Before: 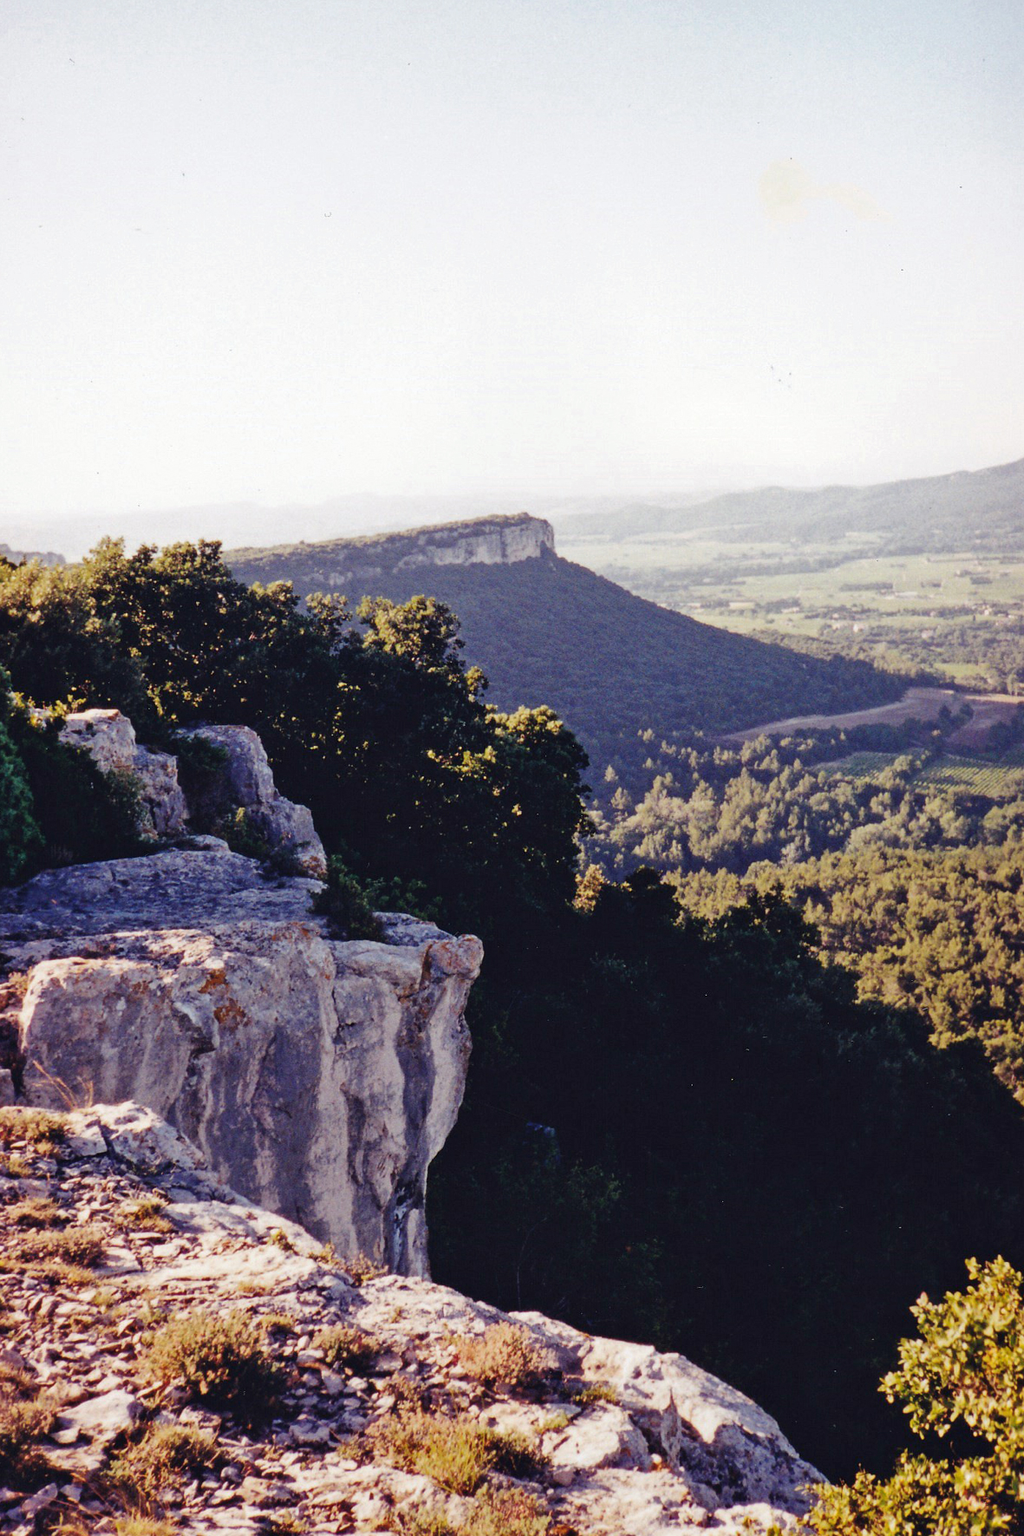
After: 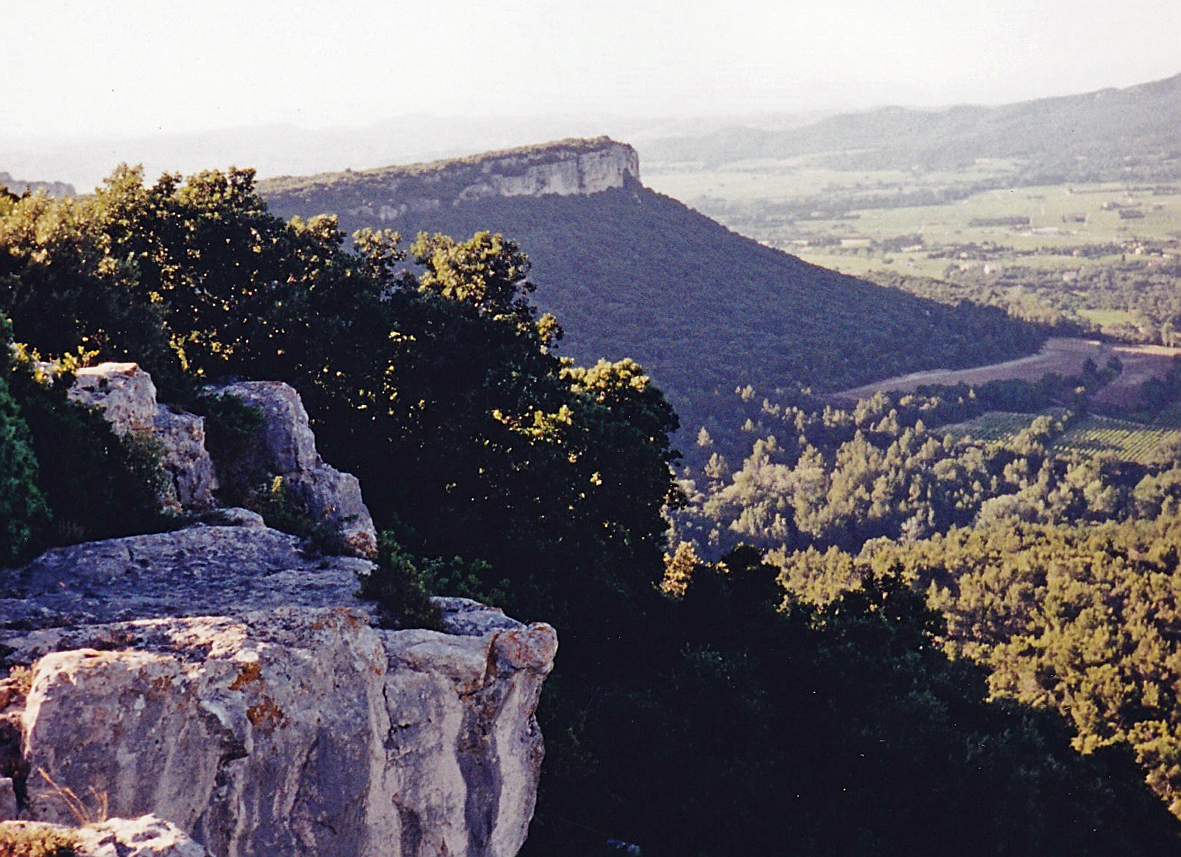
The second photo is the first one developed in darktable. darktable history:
crop and rotate: top 25.732%, bottom 25.868%
sharpen: on, module defaults
